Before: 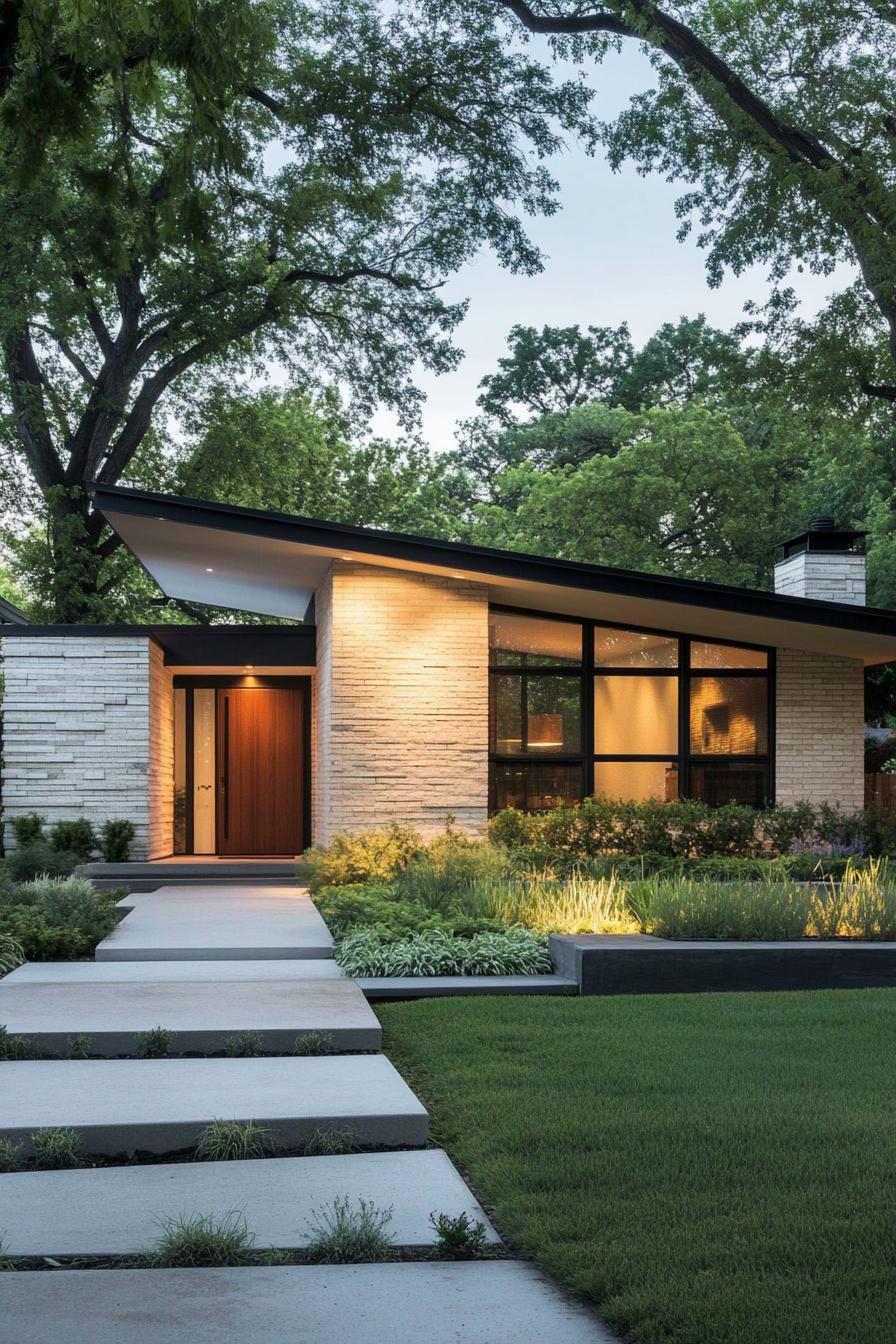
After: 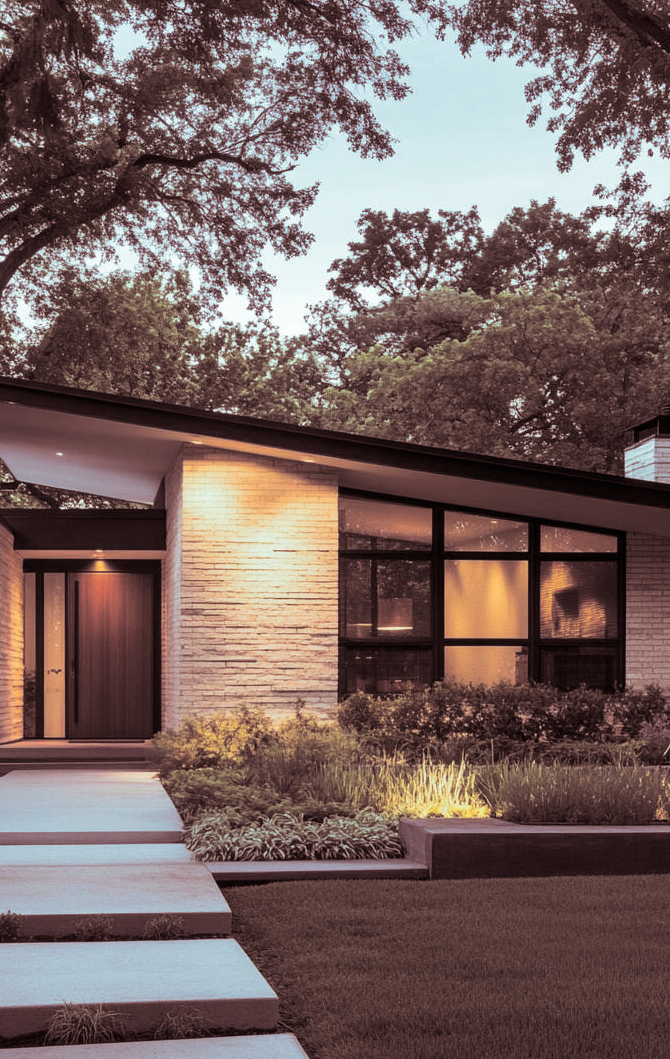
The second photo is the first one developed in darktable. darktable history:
split-toning: shadows › saturation 0.3, highlights › hue 180°, highlights › saturation 0.3, compress 0%
crop: left 16.768%, top 8.653%, right 8.362%, bottom 12.485%
